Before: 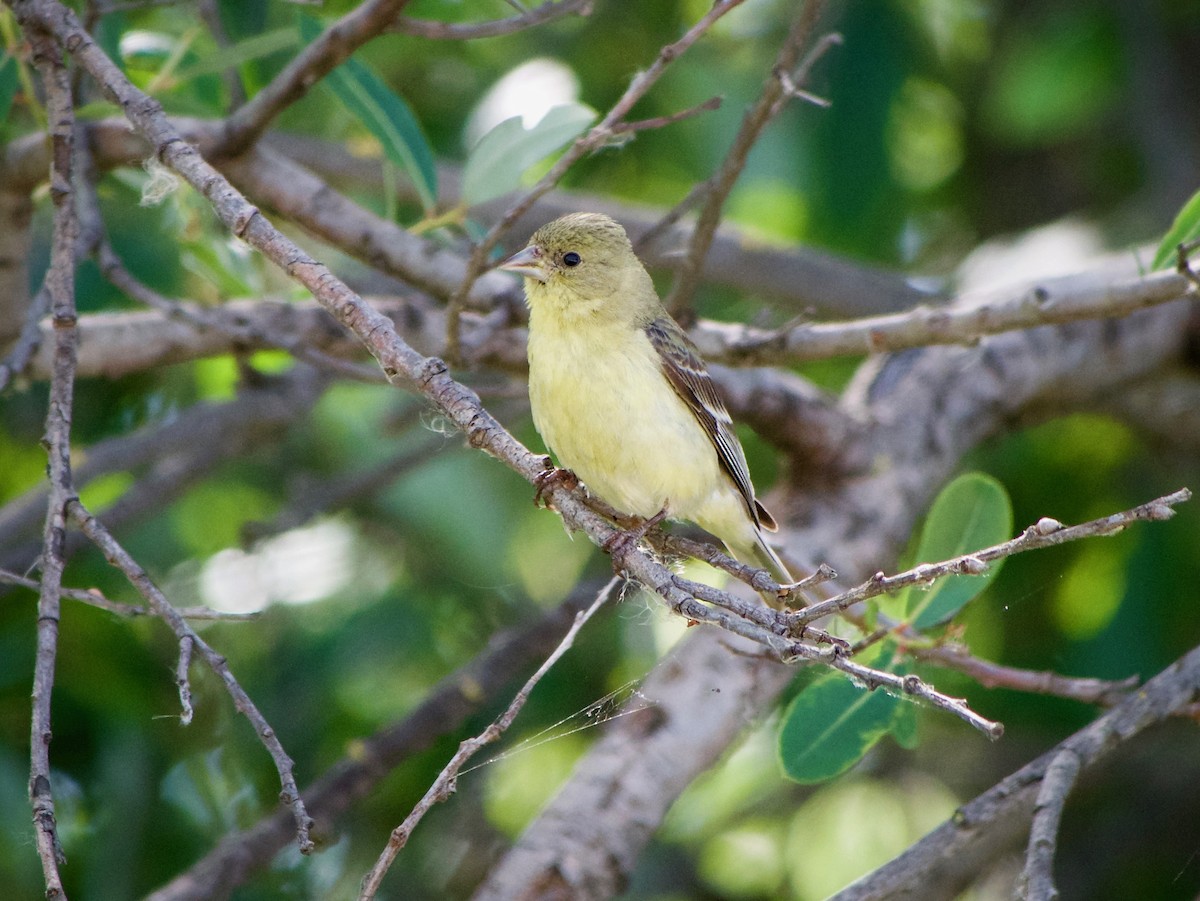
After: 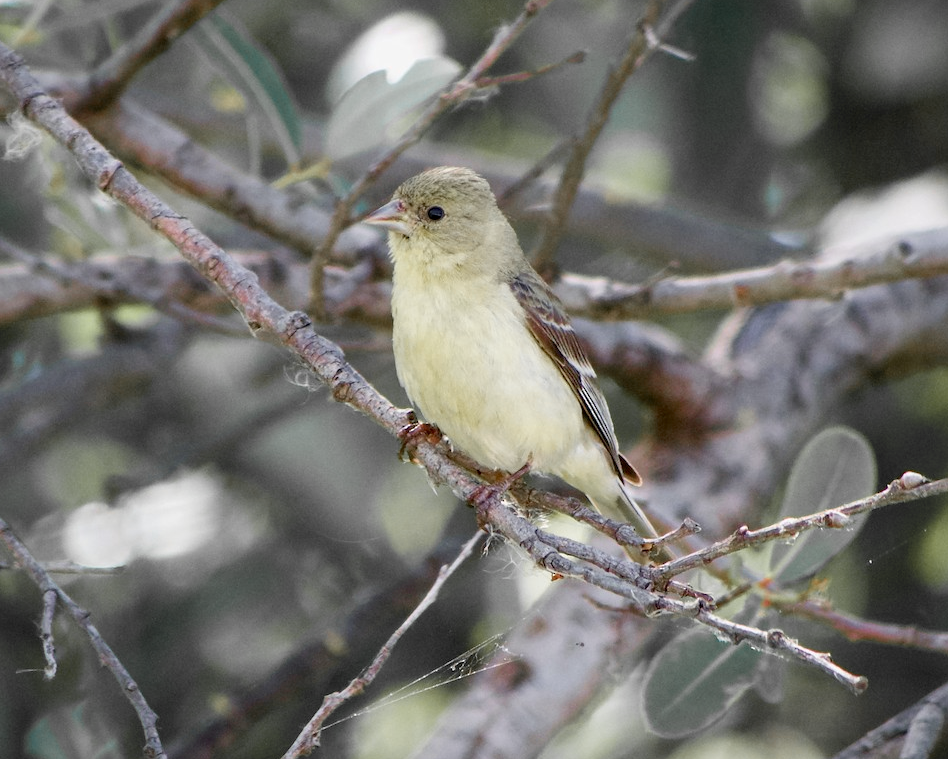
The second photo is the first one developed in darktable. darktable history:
color zones: curves: ch1 [(0, 0.679) (0.143, 0.647) (0.286, 0.261) (0.378, -0.011) (0.571, 0.396) (0.714, 0.399) (0.857, 0.406) (1, 0.679)]
crop: left 11.397%, top 5.186%, right 9.575%, bottom 10.533%
